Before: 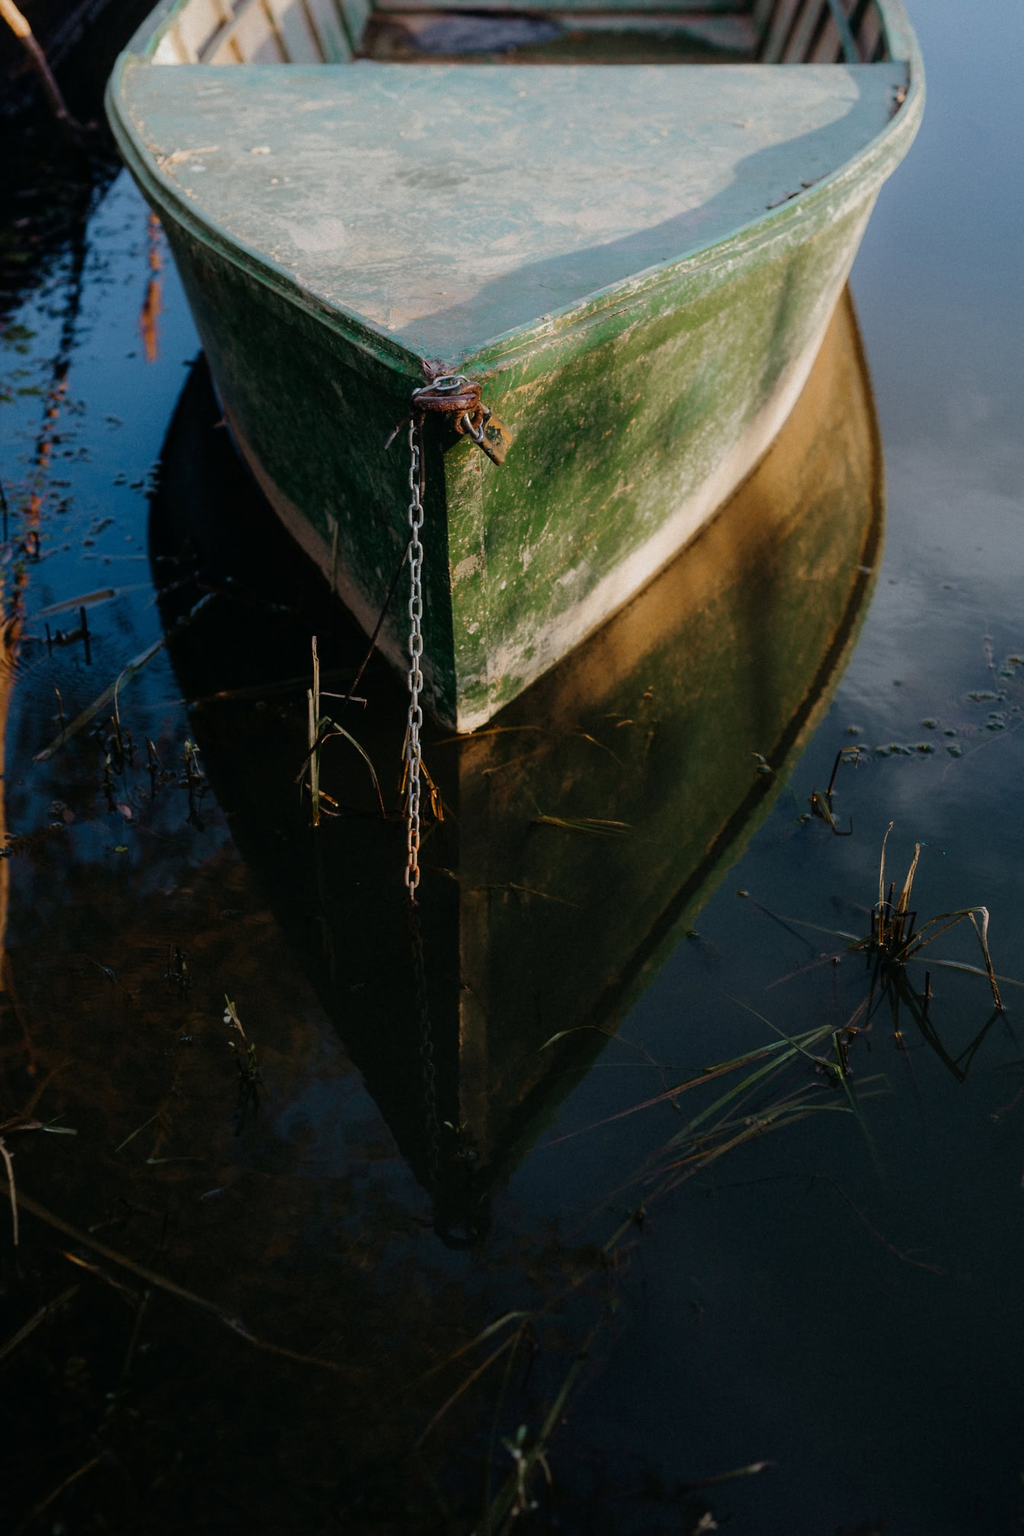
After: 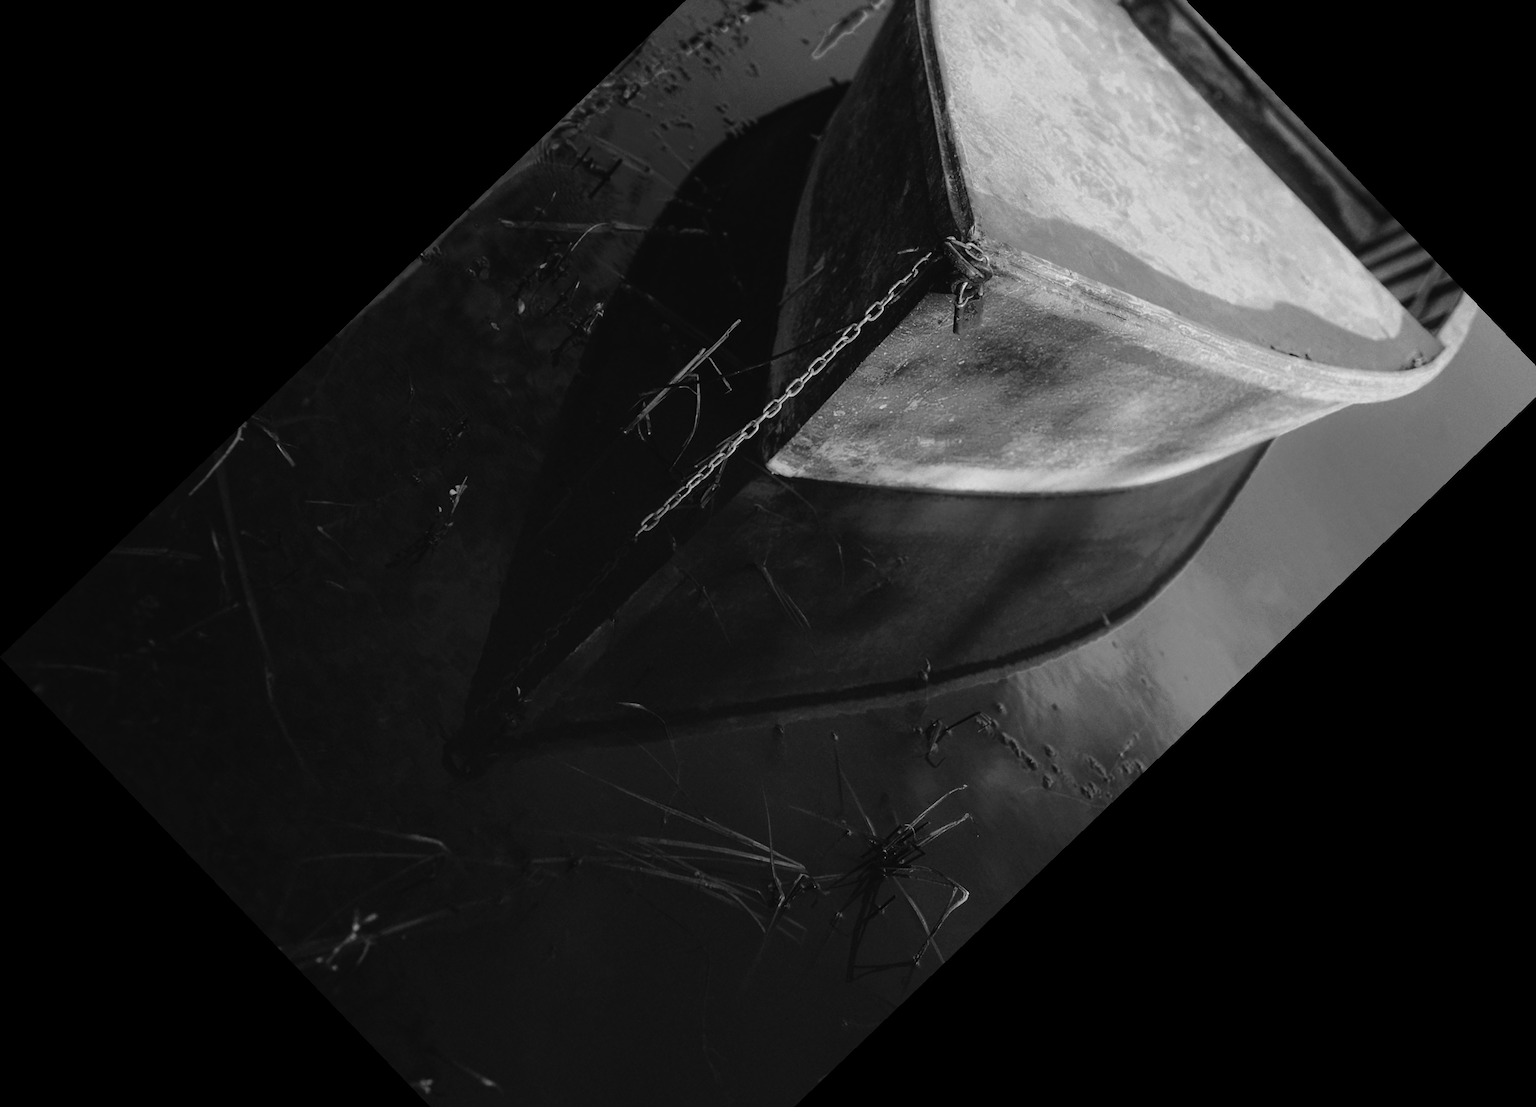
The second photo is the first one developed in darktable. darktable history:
tone curve: curves: ch0 [(0, 0) (0.003, 0.024) (0.011, 0.032) (0.025, 0.041) (0.044, 0.054) (0.069, 0.069) (0.1, 0.09) (0.136, 0.116) (0.177, 0.162) (0.224, 0.213) (0.277, 0.278) (0.335, 0.359) (0.399, 0.447) (0.468, 0.543) (0.543, 0.621) (0.623, 0.717) (0.709, 0.807) (0.801, 0.876) (0.898, 0.934) (1, 1)], preserve colors none
color zones: curves: ch0 [(0.002, 0.429) (0.121, 0.212) (0.198, 0.113) (0.276, 0.344) (0.331, 0.541) (0.41, 0.56) (0.482, 0.289) (0.619, 0.227) (0.721, 0.18) (0.821, 0.435) (0.928, 0.555) (1, 0.587)]; ch1 [(0, 0) (0.143, 0) (0.286, 0) (0.429, 0) (0.571, 0) (0.714, 0) (0.857, 0)]
crop and rotate: angle -46.26°, top 16.234%, right 0.912%, bottom 11.704%
